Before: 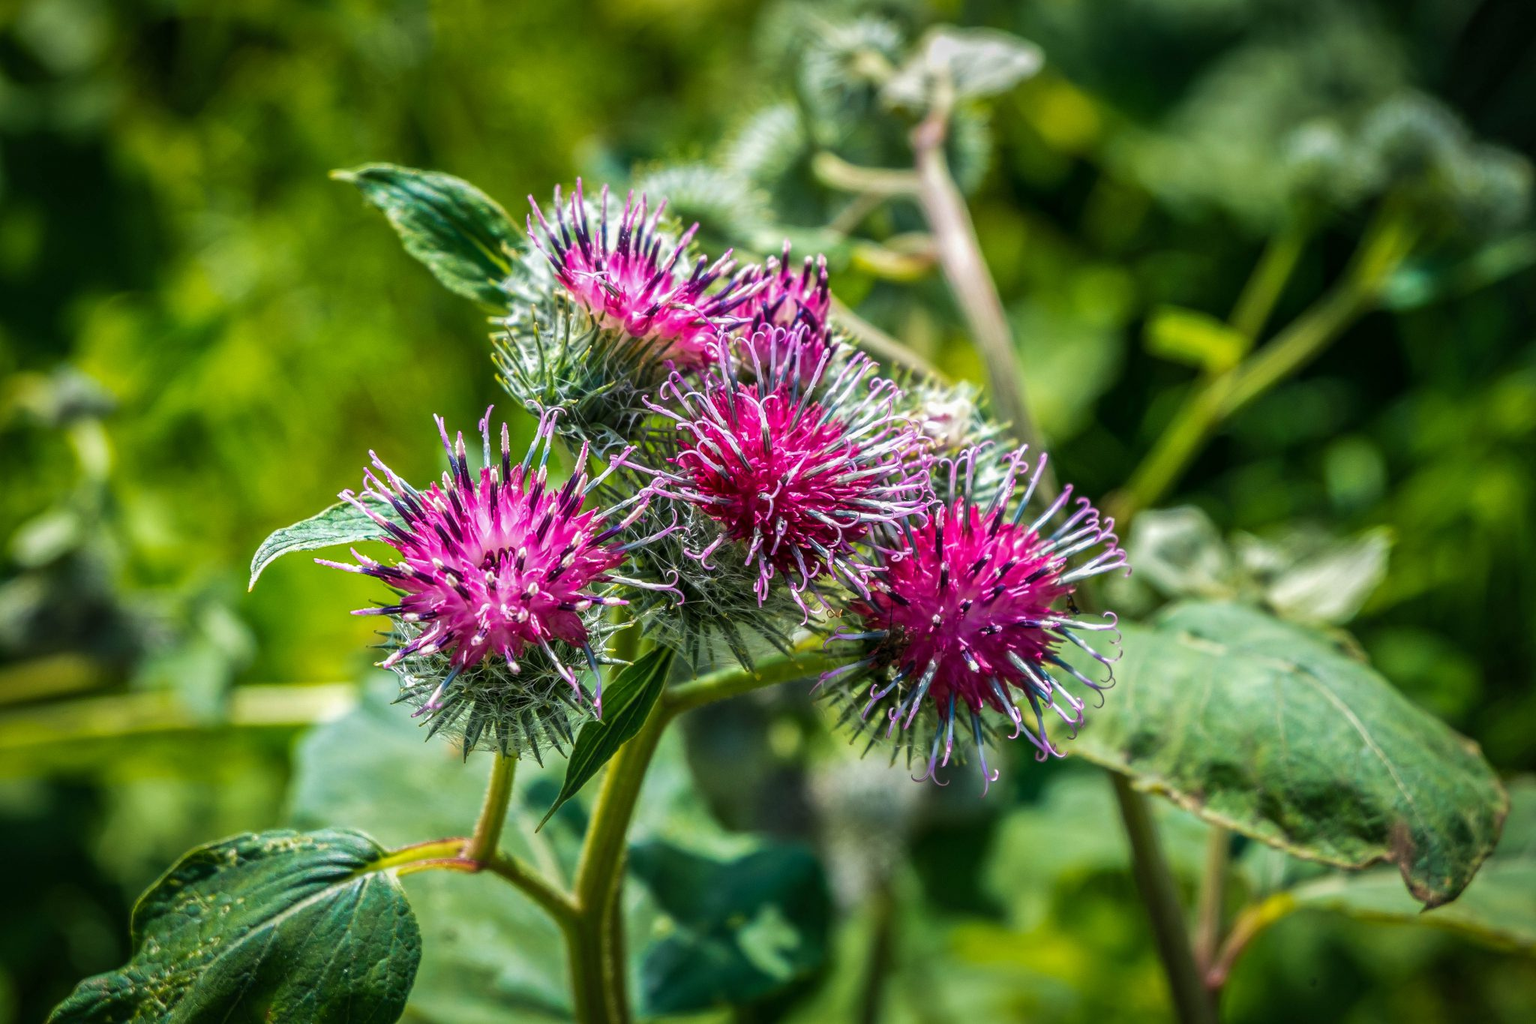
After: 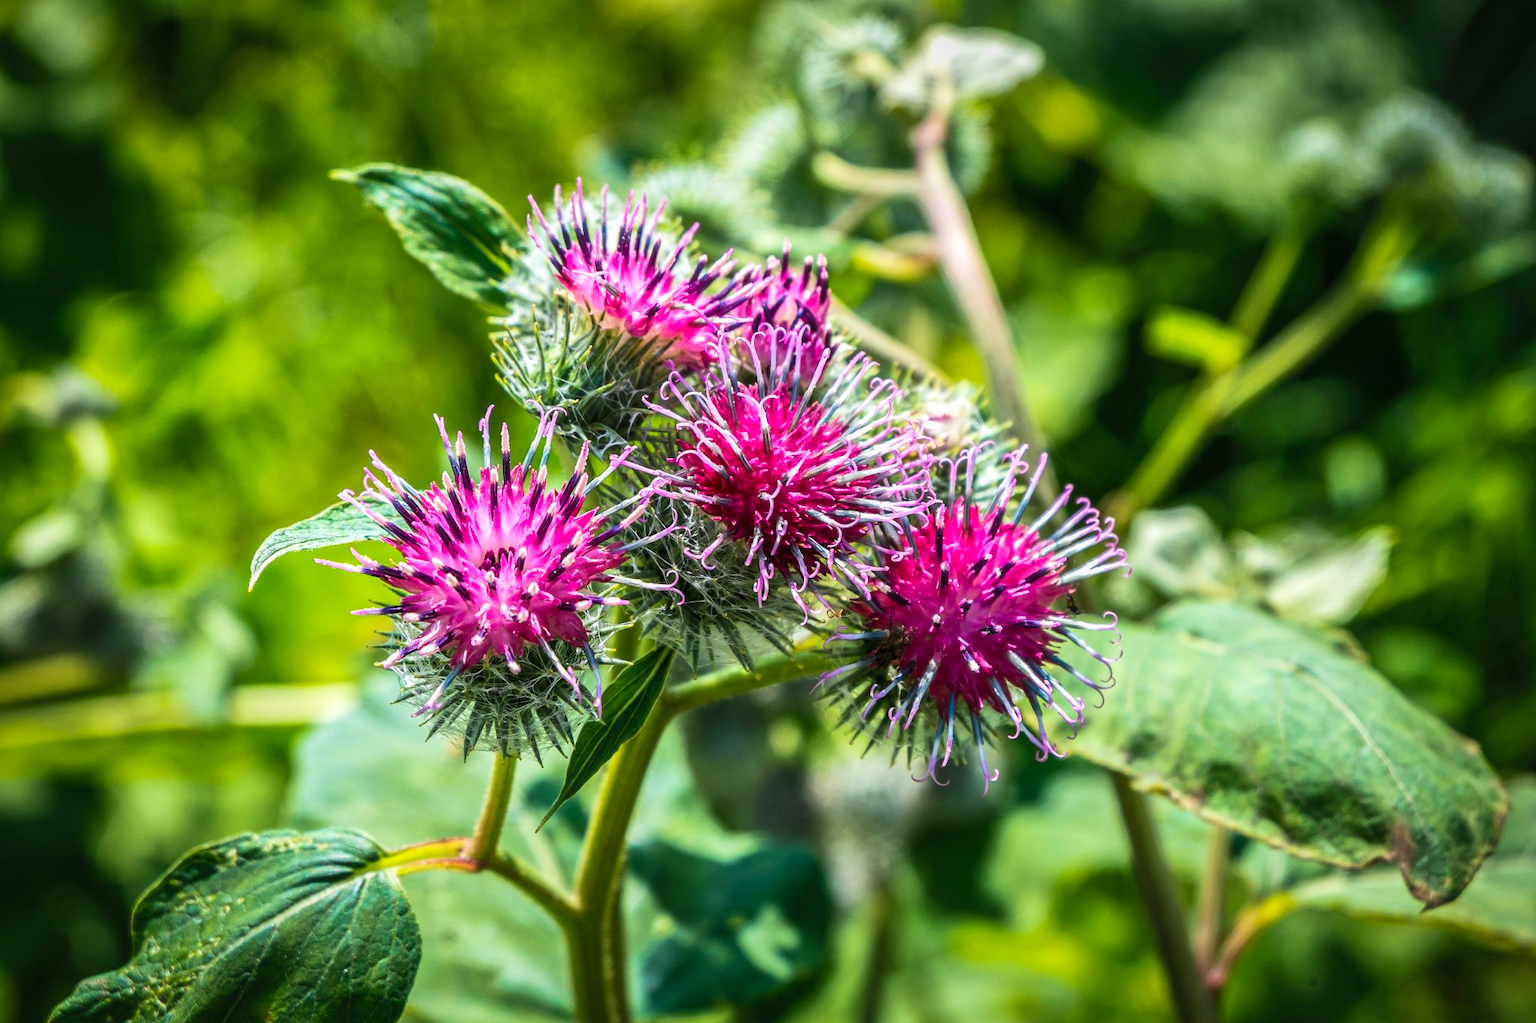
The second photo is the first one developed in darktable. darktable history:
contrast brightness saturation: contrast 0.2, brightness 0.153, saturation 0.147
